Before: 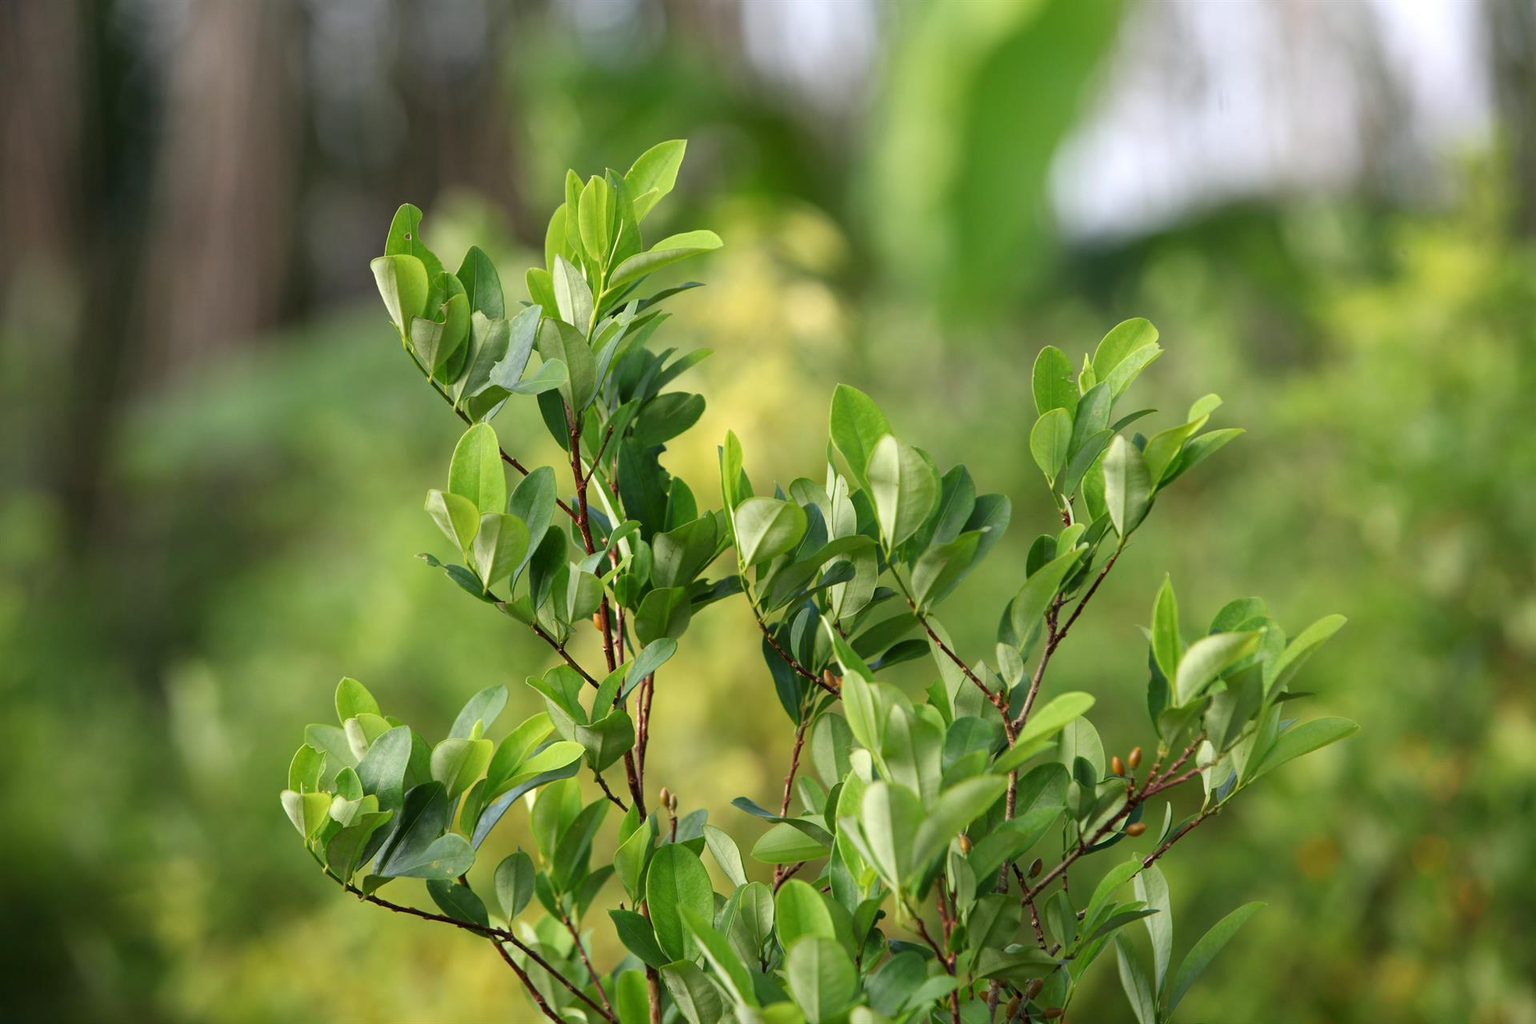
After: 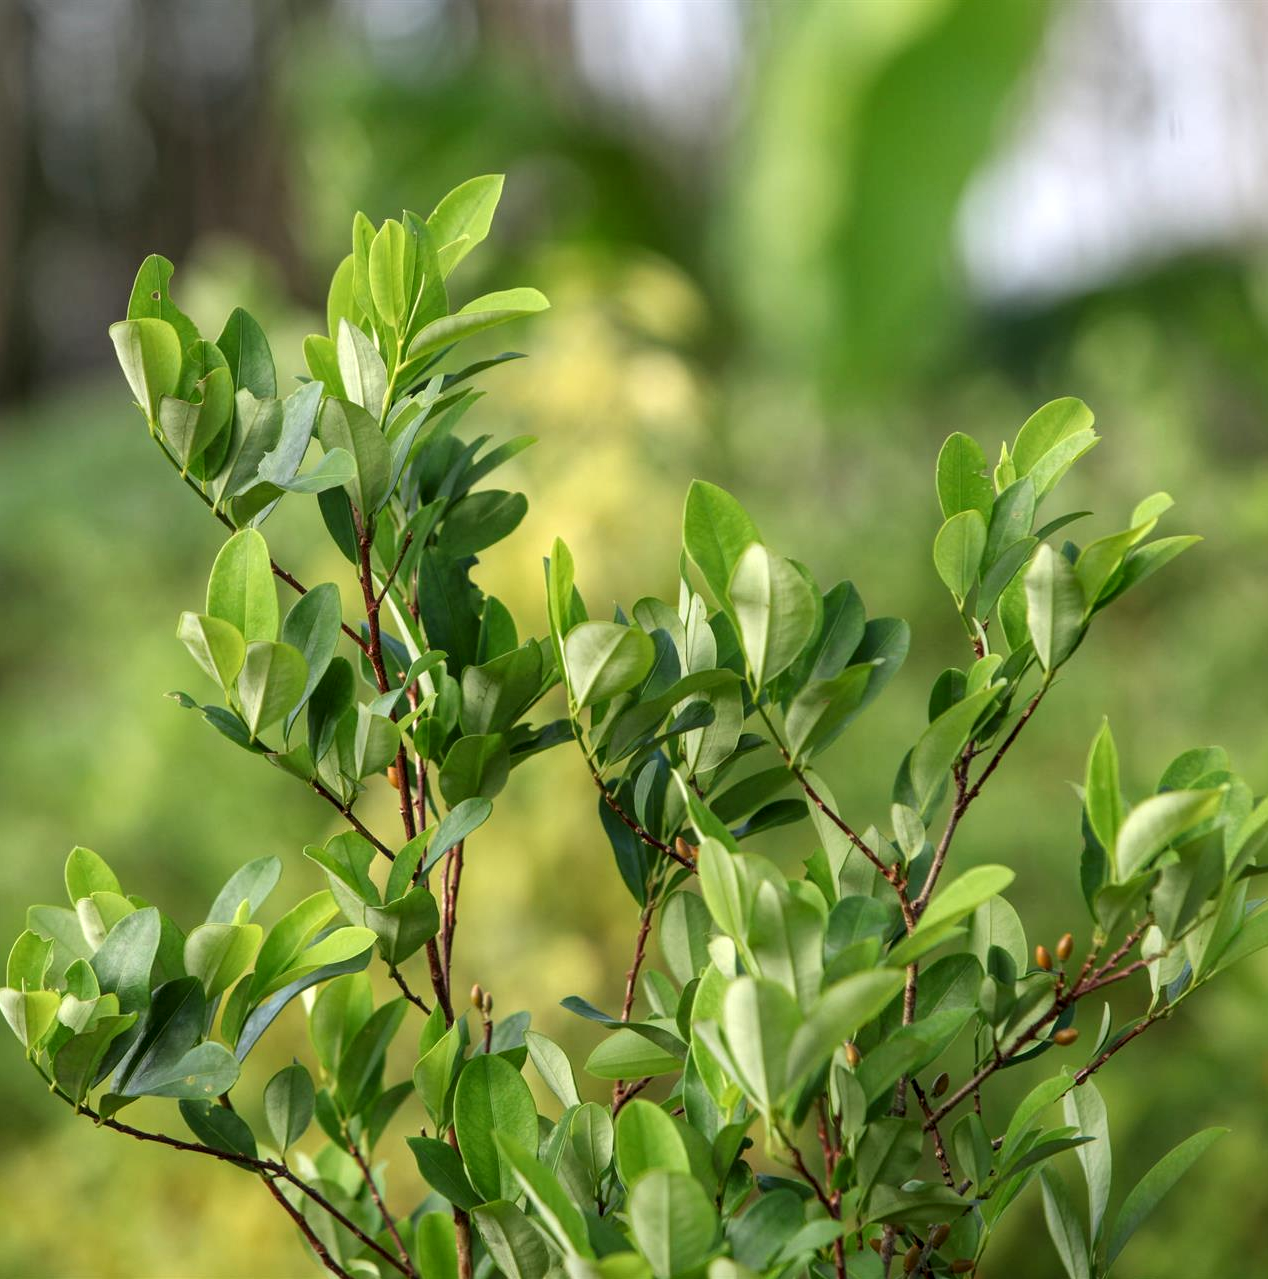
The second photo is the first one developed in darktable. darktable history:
local contrast: on, module defaults
crop and rotate: left 18.442%, right 15.508%
